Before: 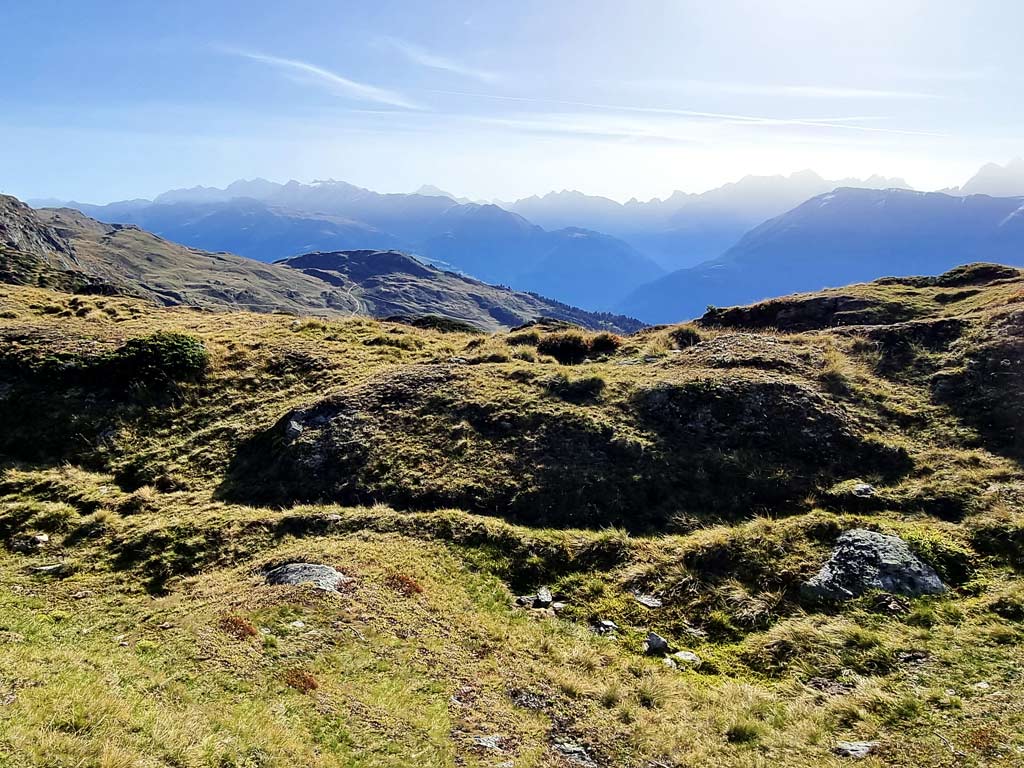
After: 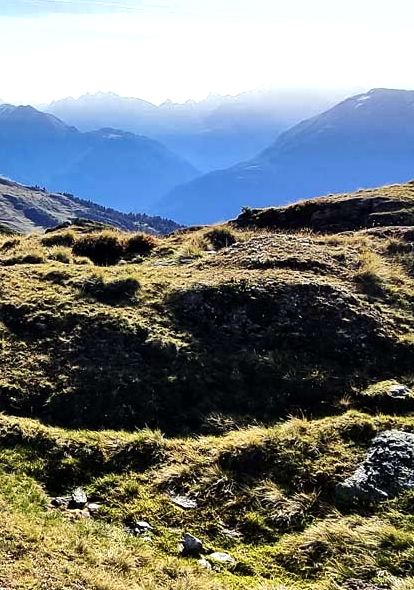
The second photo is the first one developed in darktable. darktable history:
crop: left 45.44%, top 12.98%, right 14.097%, bottom 10.102%
tone equalizer: -8 EV -0.42 EV, -7 EV -0.371 EV, -6 EV -0.372 EV, -5 EV -0.248 EV, -3 EV 0.218 EV, -2 EV 0.314 EV, -1 EV 0.402 EV, +0 EV 0.418 EV, edges refinement/feathering 500, mask exposure compensation -1.57 EV, preserve details no
shadows and highlights: soften with gaussian
